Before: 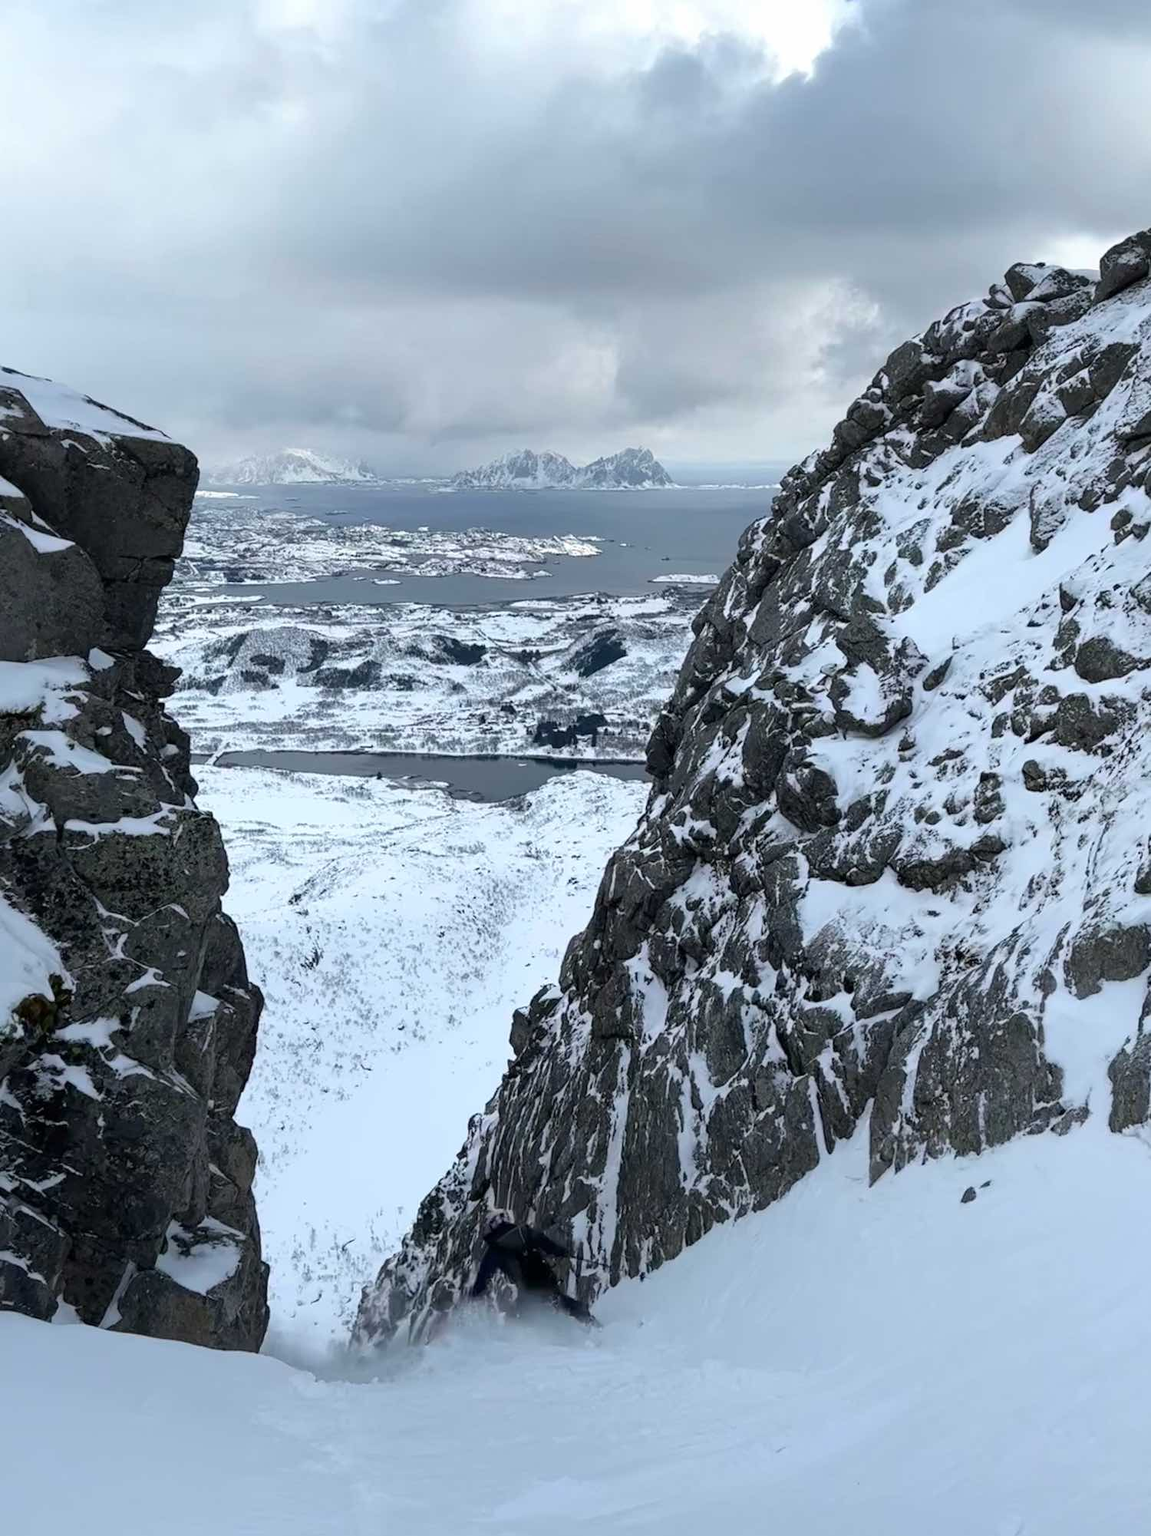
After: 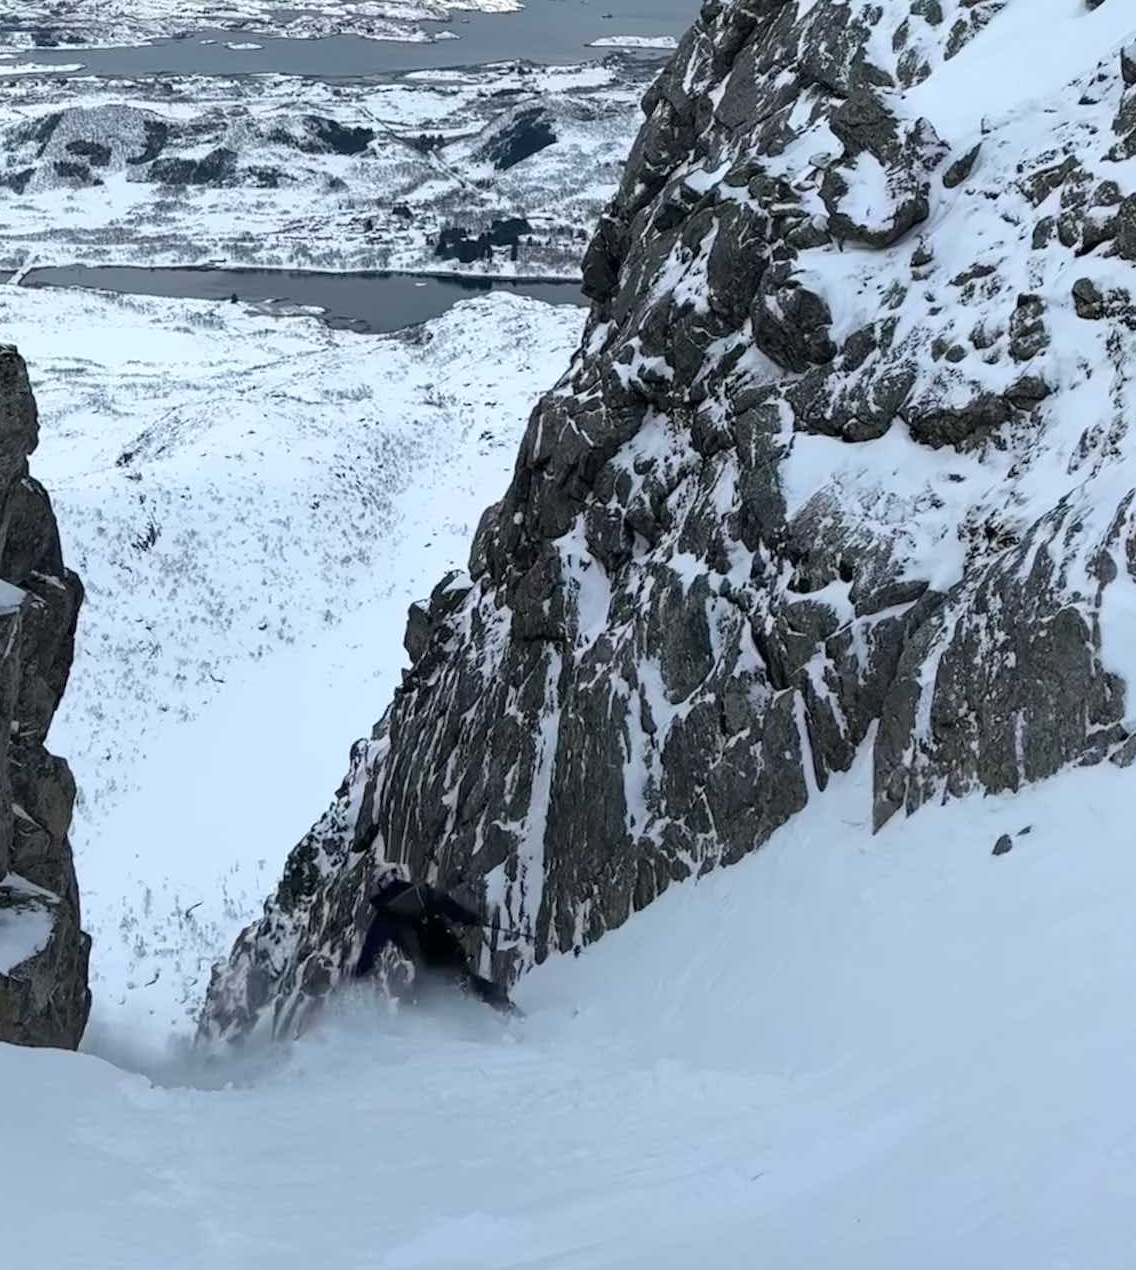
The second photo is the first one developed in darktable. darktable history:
crop and rotate: left 17.335%, top 35.588%, right 6.908%, bottom 0.937%
